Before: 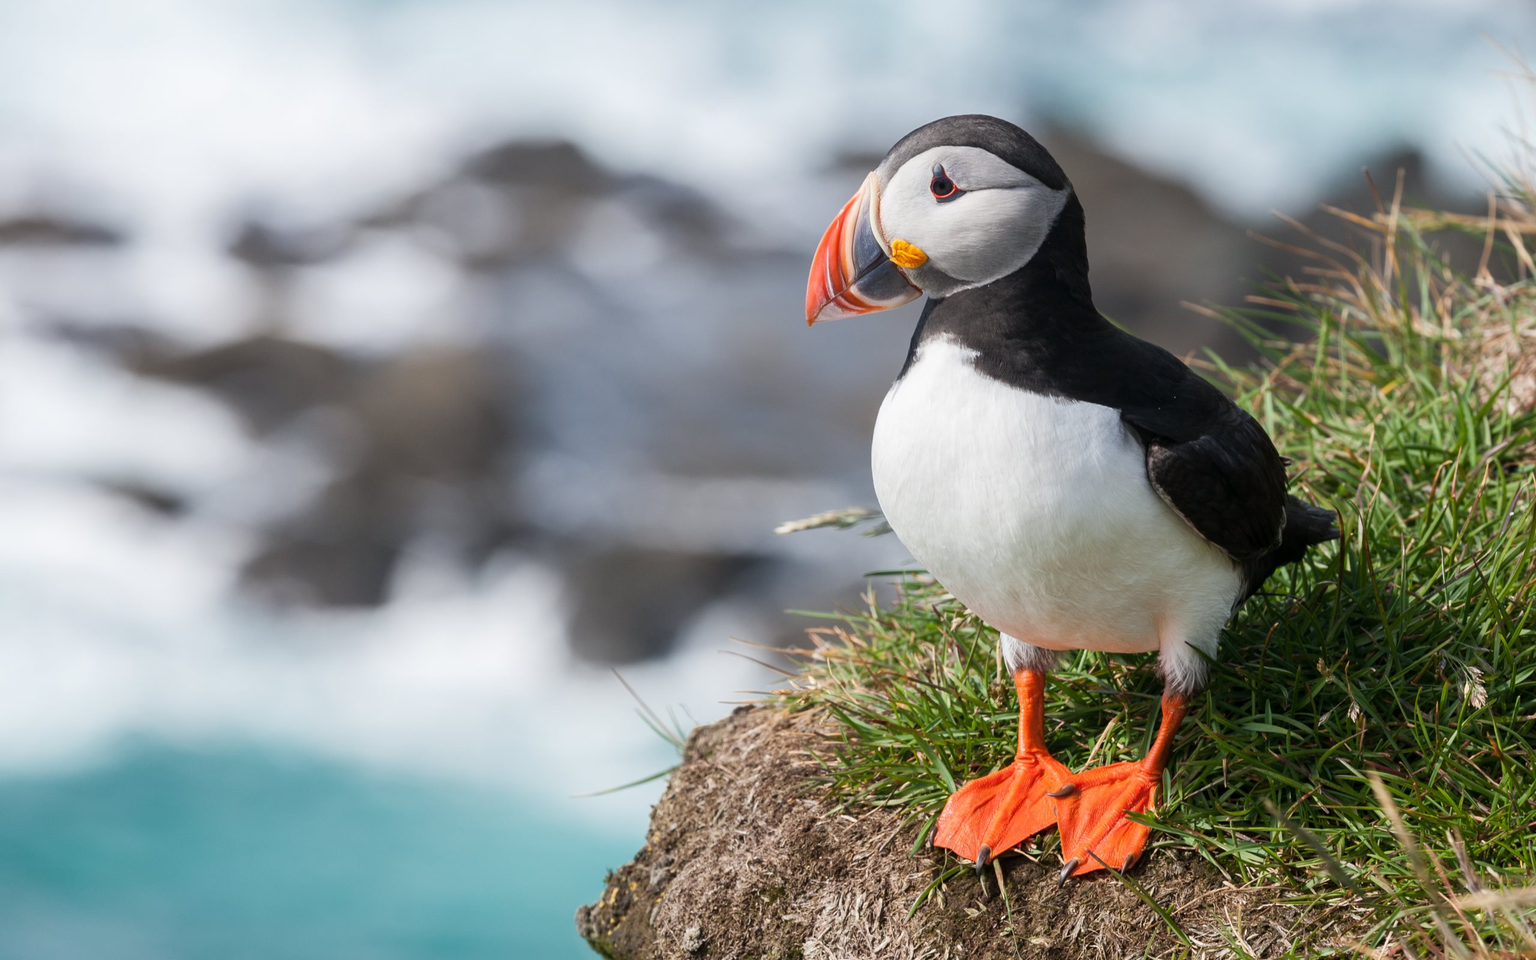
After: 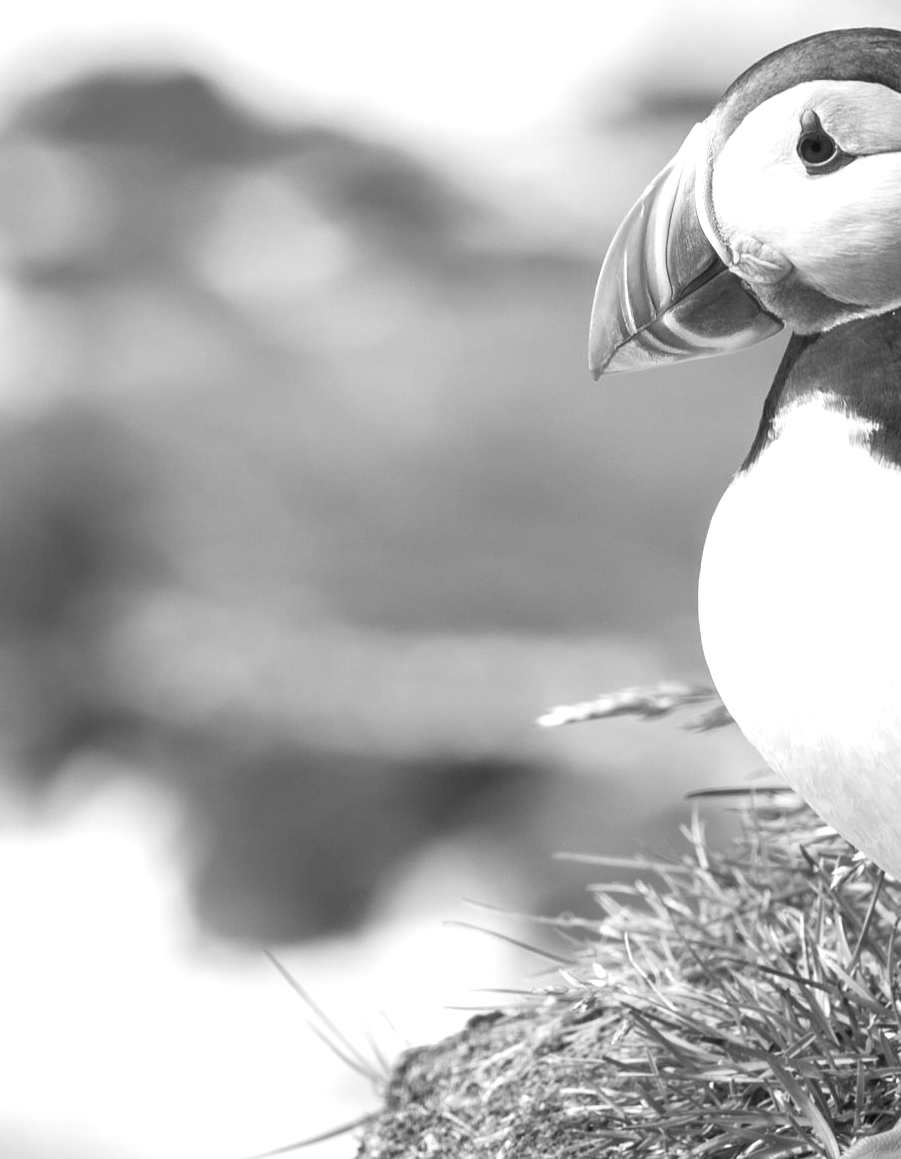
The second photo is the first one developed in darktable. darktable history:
crop and rotate: left 29.476%, top 10.214%, right 35.32%, bottom 17.333%
monochrome: on, module defaults
exposure: exposure 0.648 EV, compensate highlight preservation false
